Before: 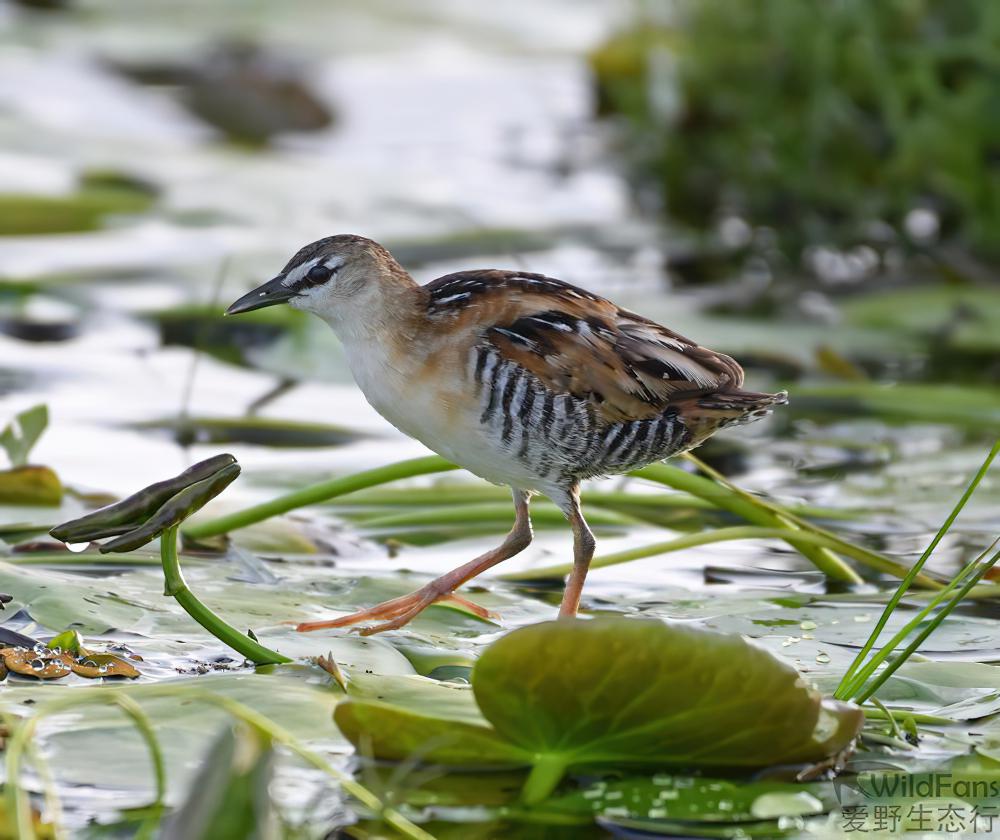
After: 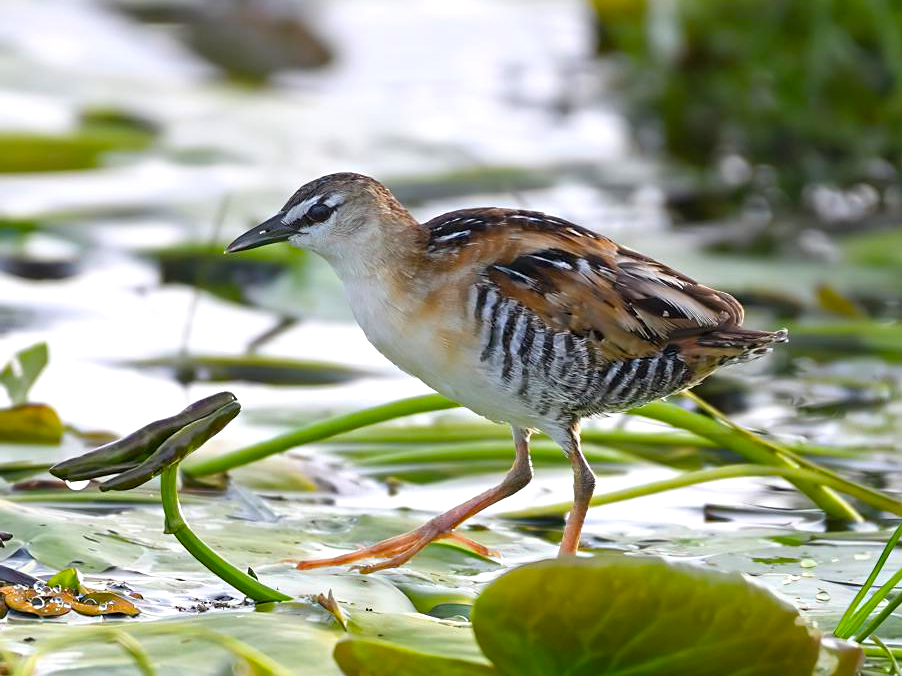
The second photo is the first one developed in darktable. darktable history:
color balance: output saturation 120%
crop: top 7.49%, right 9.717%, bottom 11.943%
sharpen: amount 0.2
exposure: exposure 0.29 EV, compensate highlight preservation false
